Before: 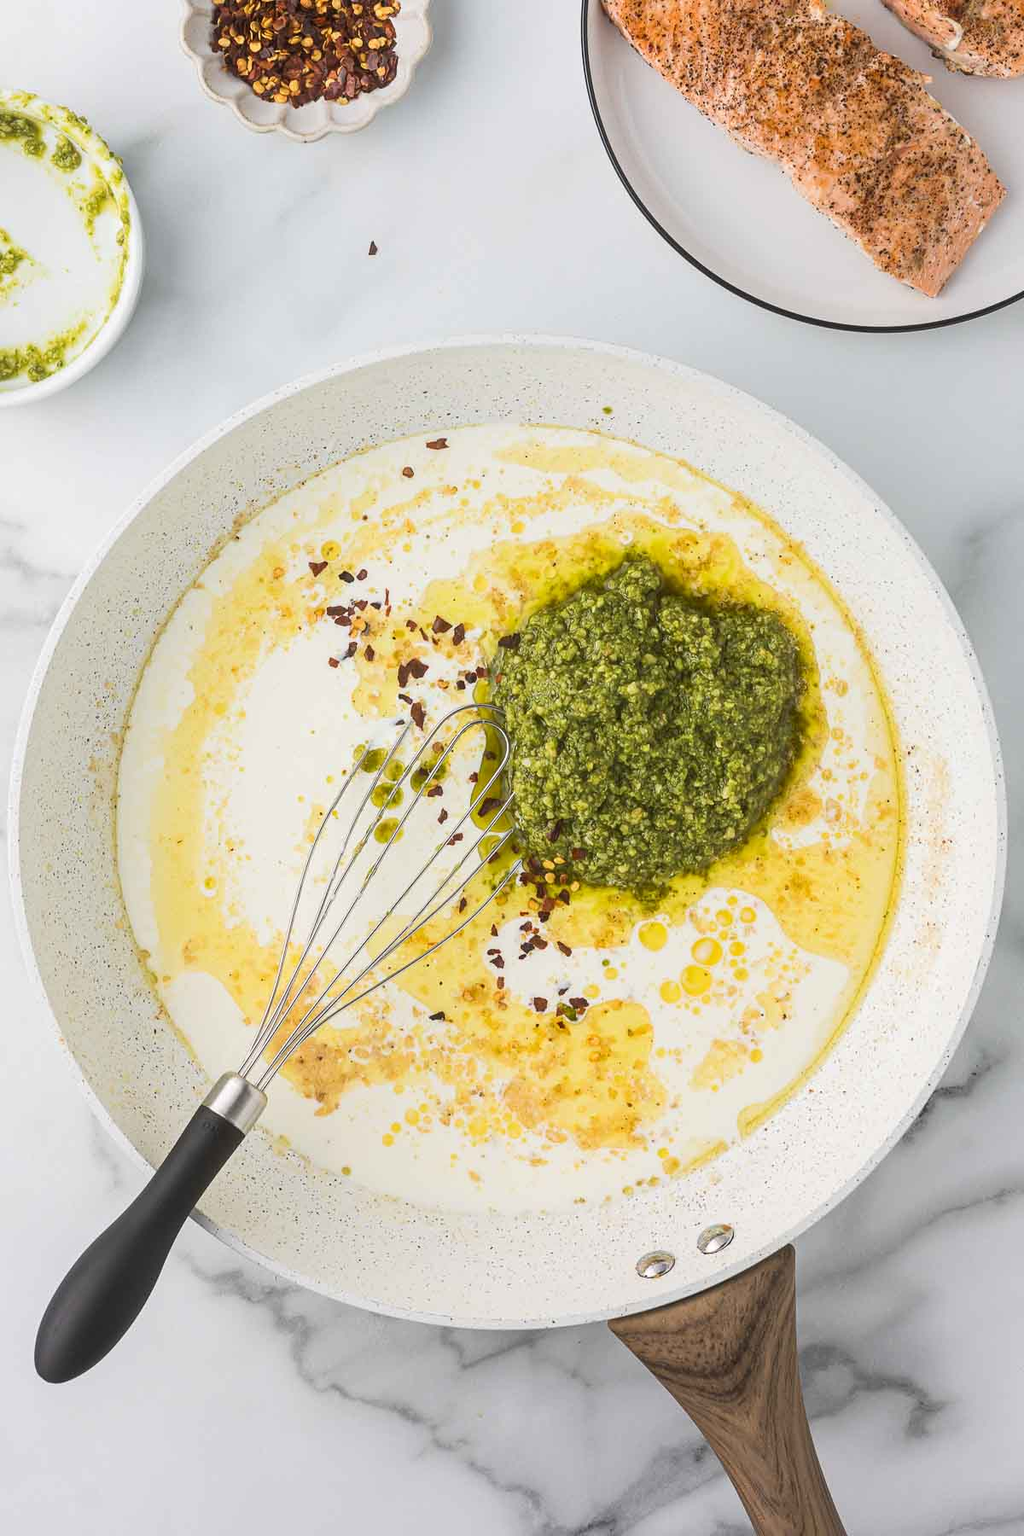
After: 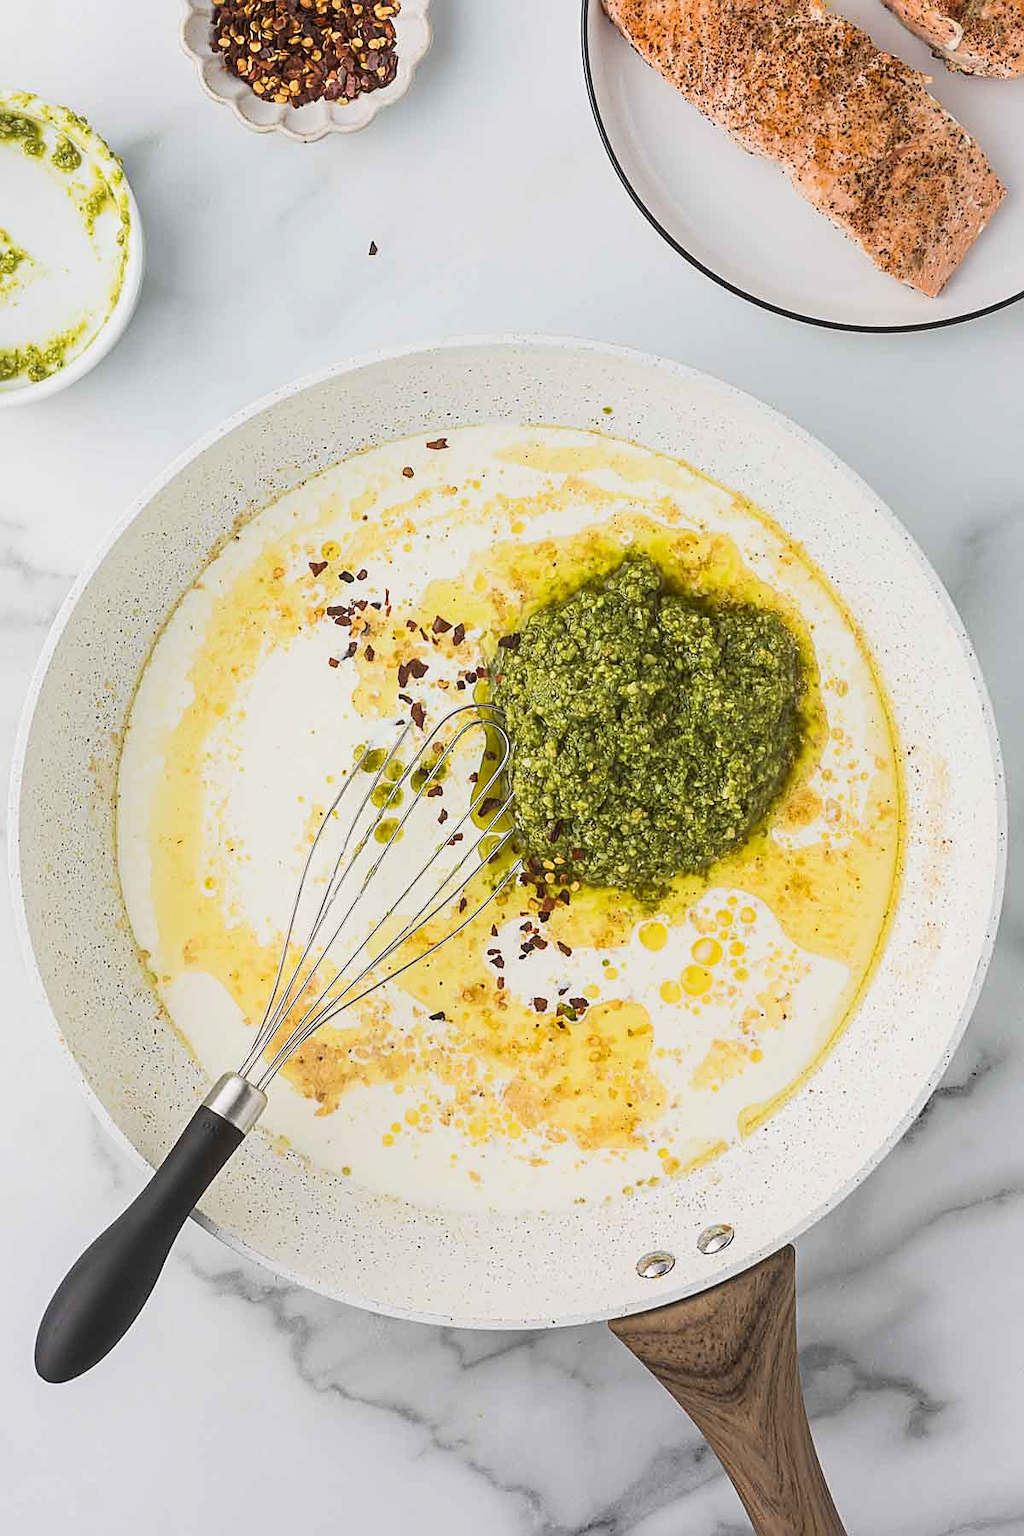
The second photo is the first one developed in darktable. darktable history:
filmic rgb: black relative exposure -16 EV, white relative exposure 2.94 EV, threshold 2.98 EV, hardness 10, enable highlight reconstruction true
sharpen: on, module defaults
